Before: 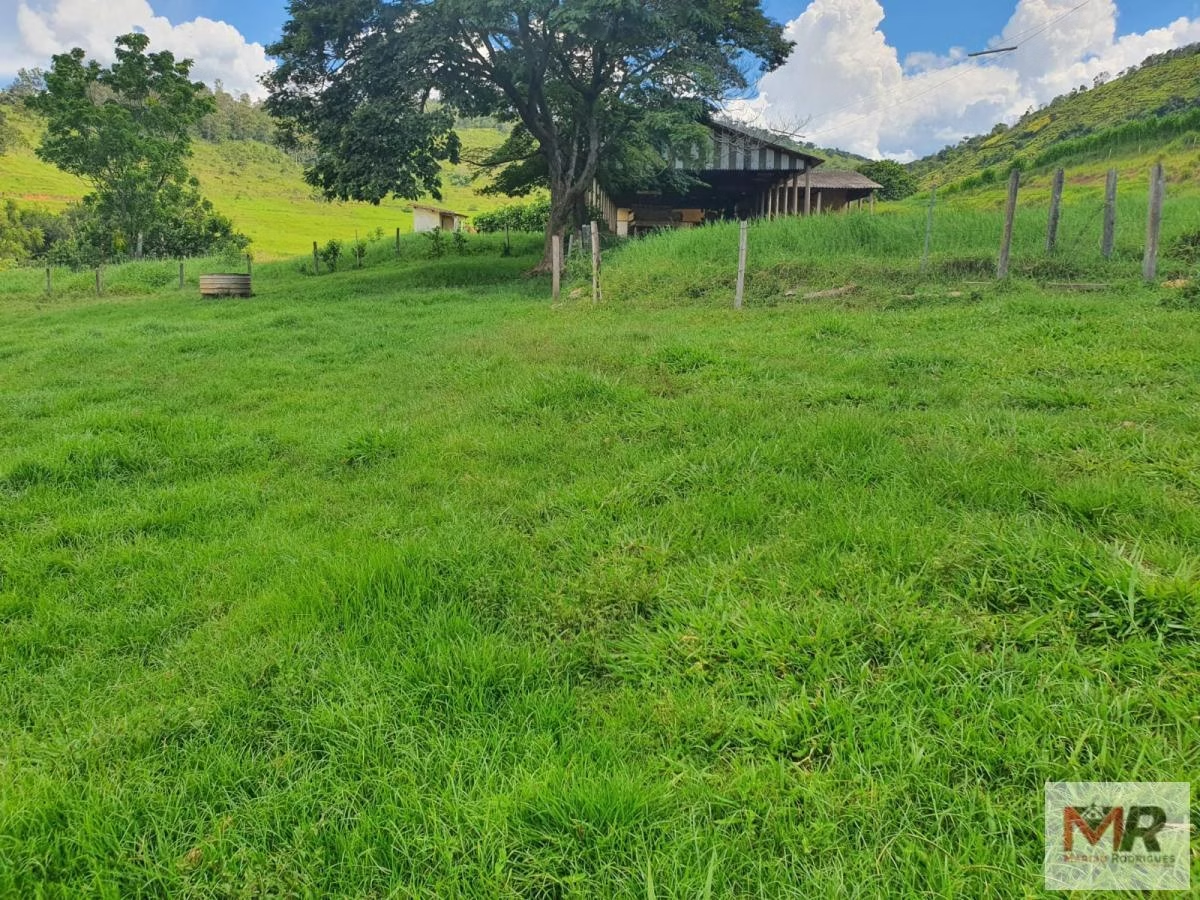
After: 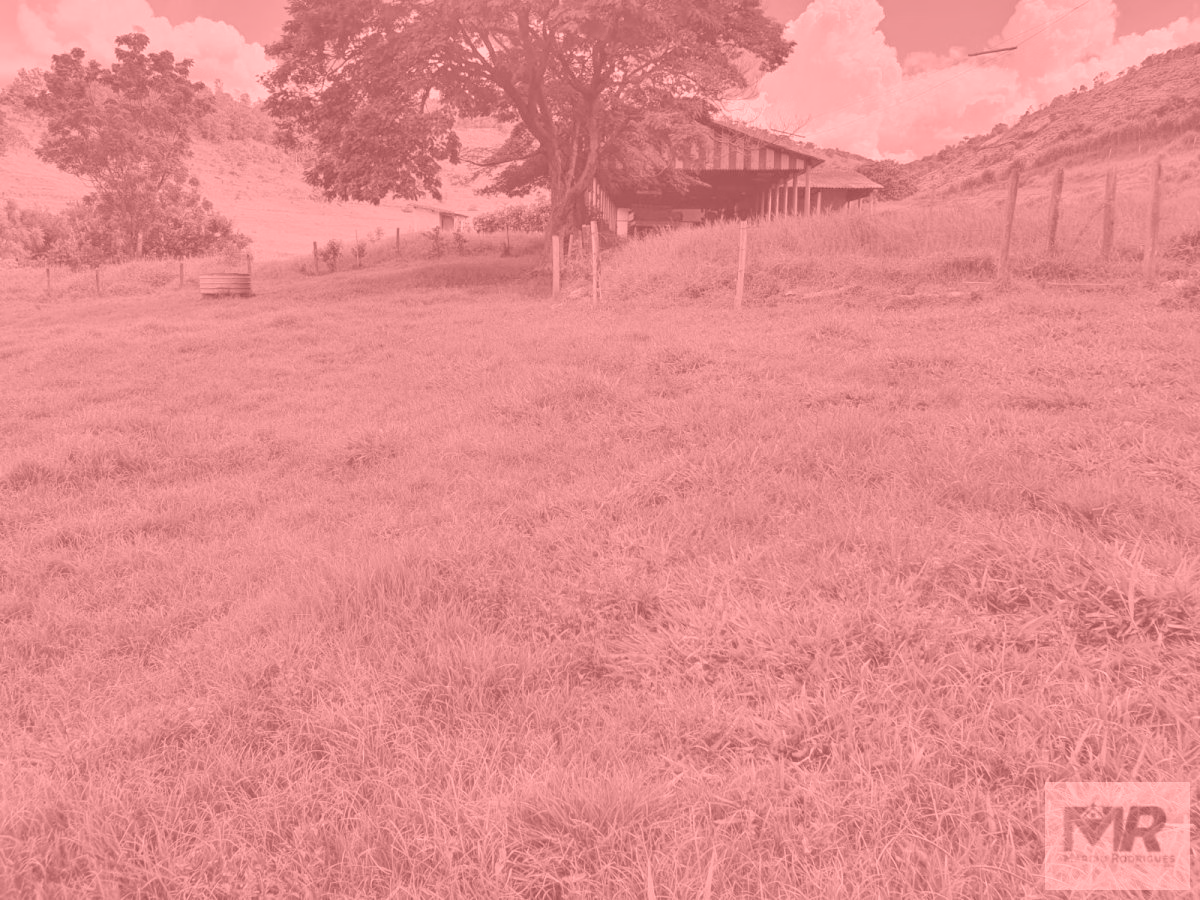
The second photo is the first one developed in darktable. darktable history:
haze removal: compatibility mode true, adaptive false
shadows and highlights: shadows 37.27, highlights -28.18, soften with gaussian
colorize: saturation 51%, source mix 50.67%, lightness 50.67%
